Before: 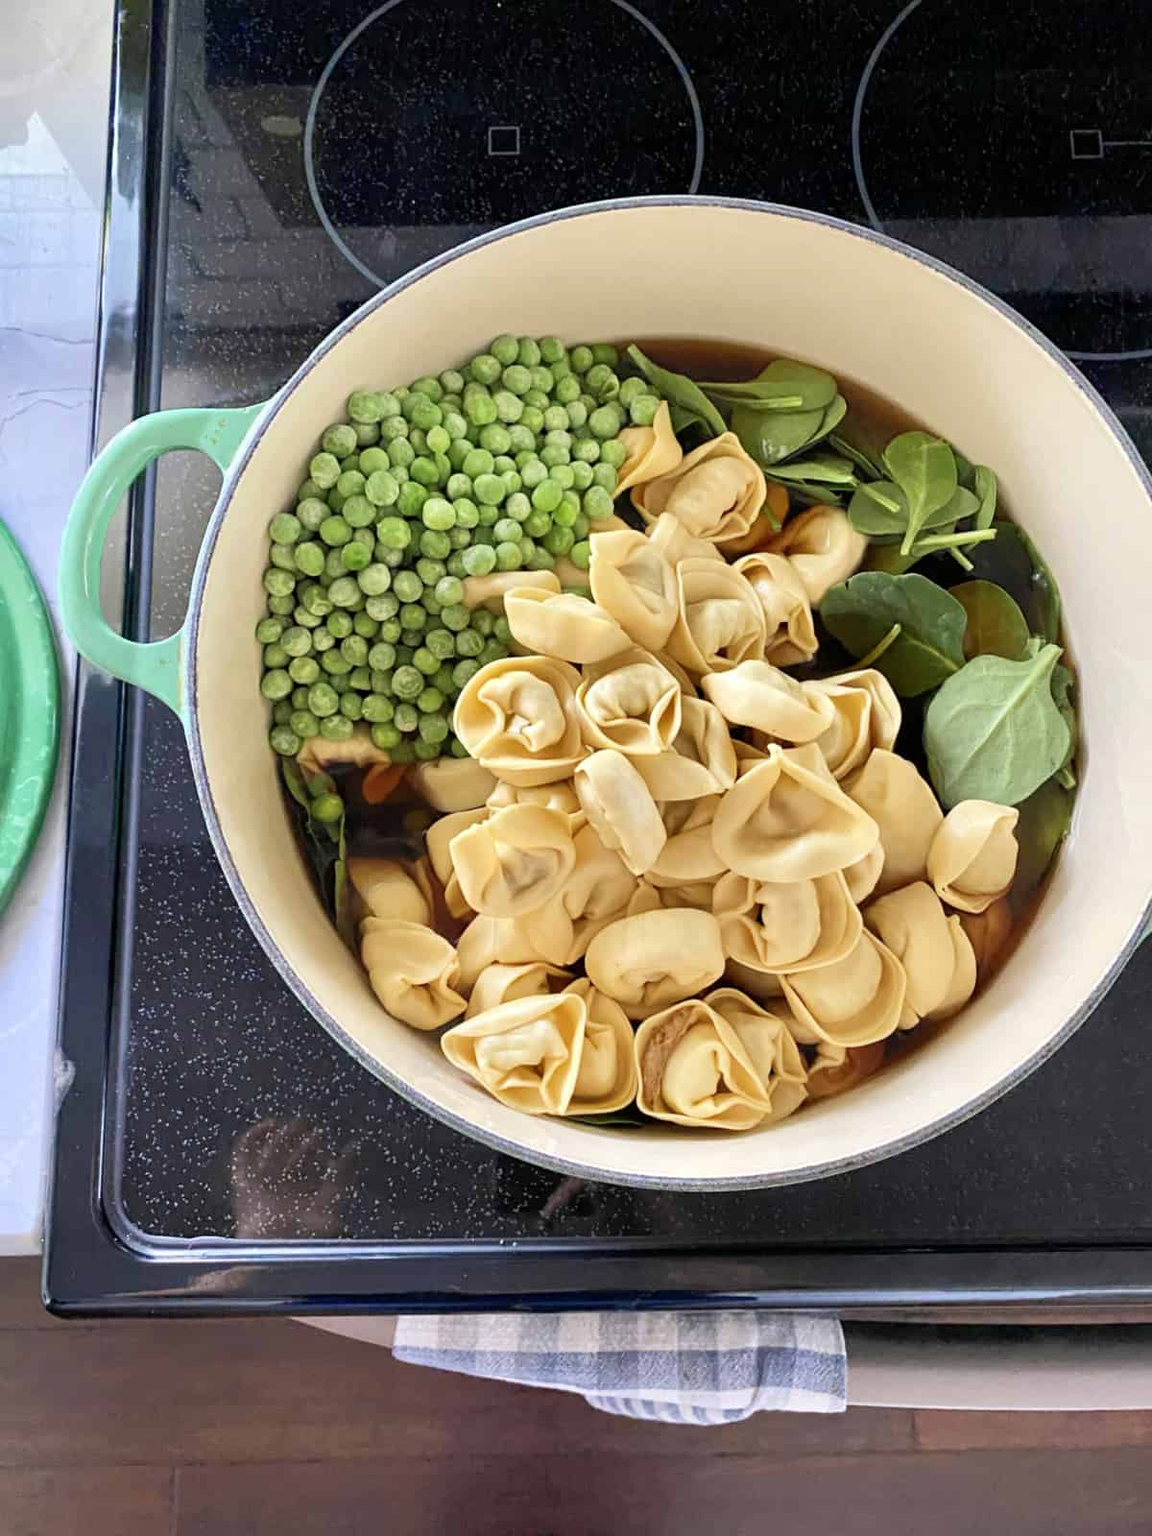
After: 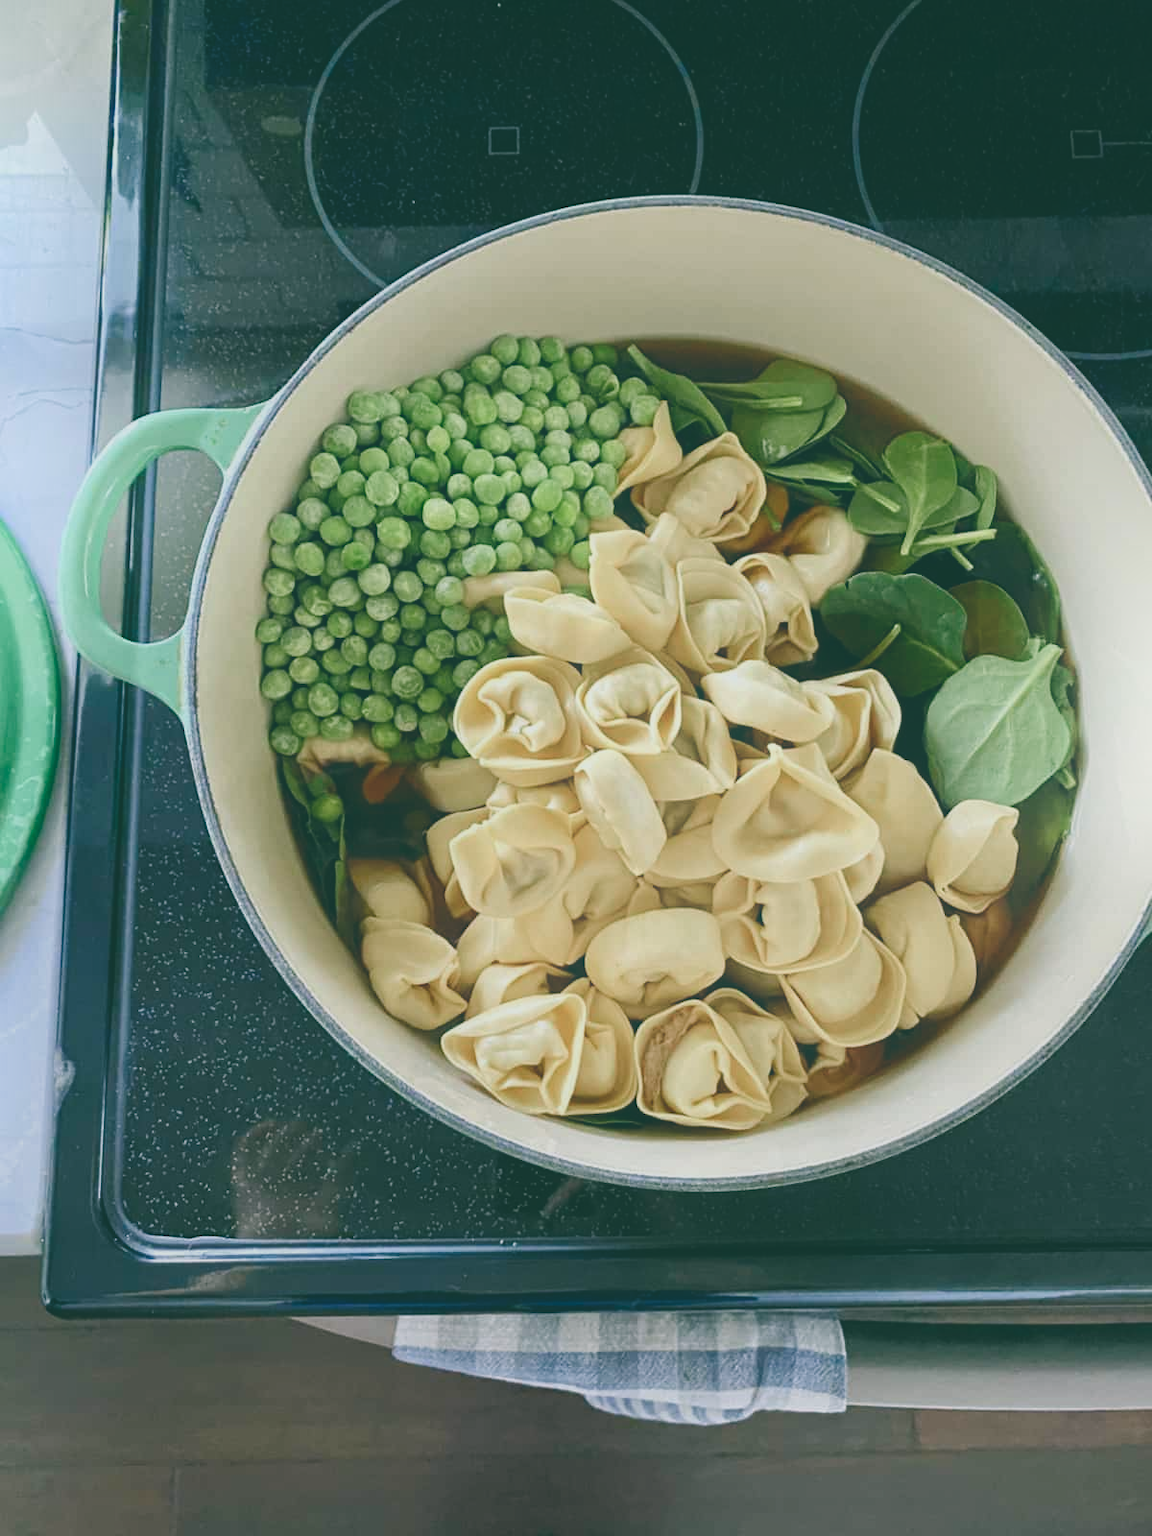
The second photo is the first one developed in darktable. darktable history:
shadows and highlights: shadows -20.95, highlights 99.49, soften with gaussian
color balance rgb: power › chroma 2.144%, power › hue 164.31°, highlights gain › chroma 0.298%, highlights gain › hue 331.79°, global offset › luminance 0.49%, global offset › hue 56.74°, perceptual saturation grading › global saturation 20%, perceptual saturation grading › highlights -49.136%, perceptual saturation grading › shadows 25.169%
exposure: black level correction -0.034, exposure -0.497 EV, compensate highlight preservation false
